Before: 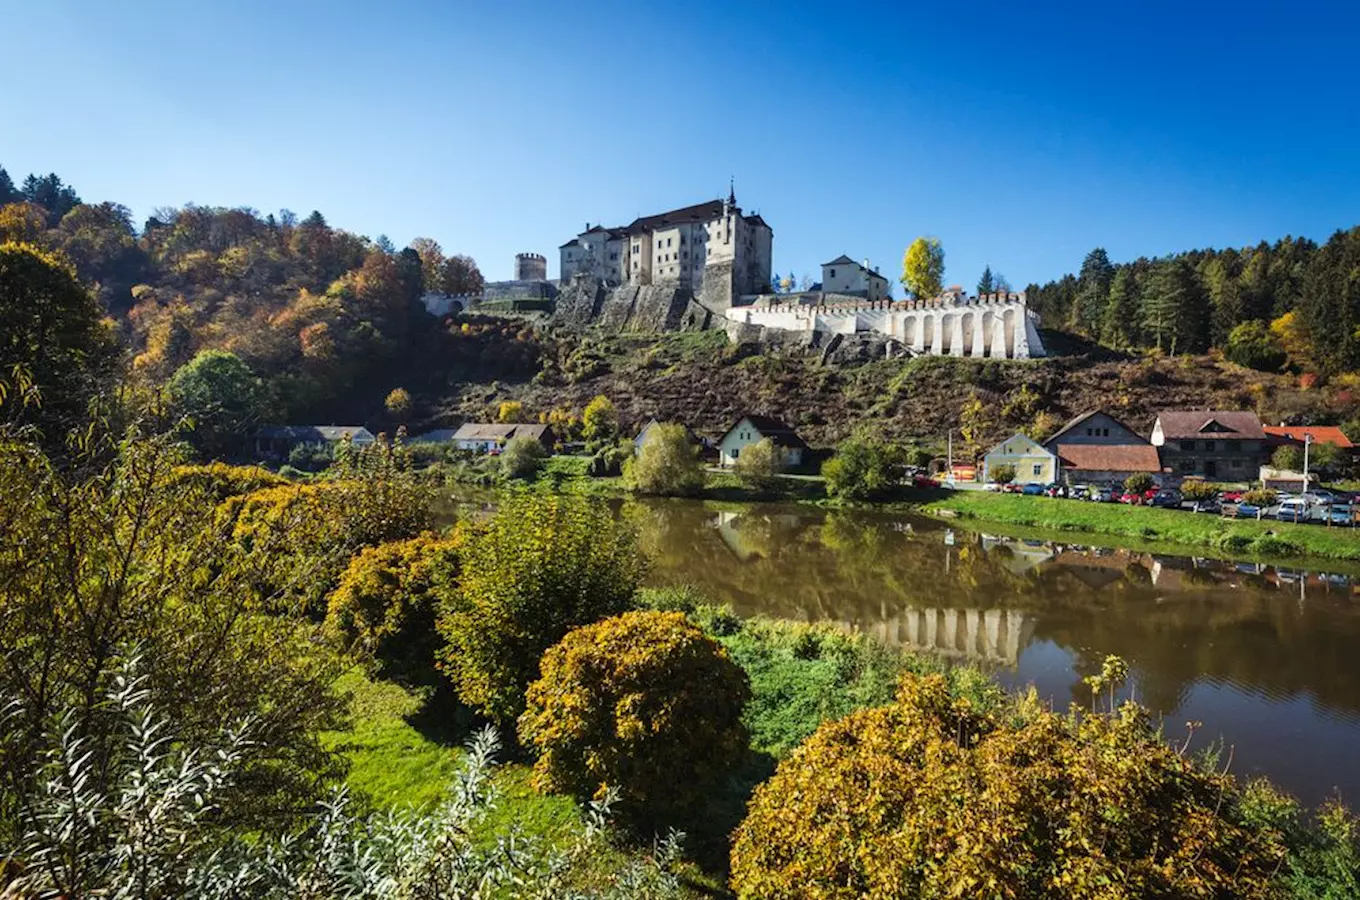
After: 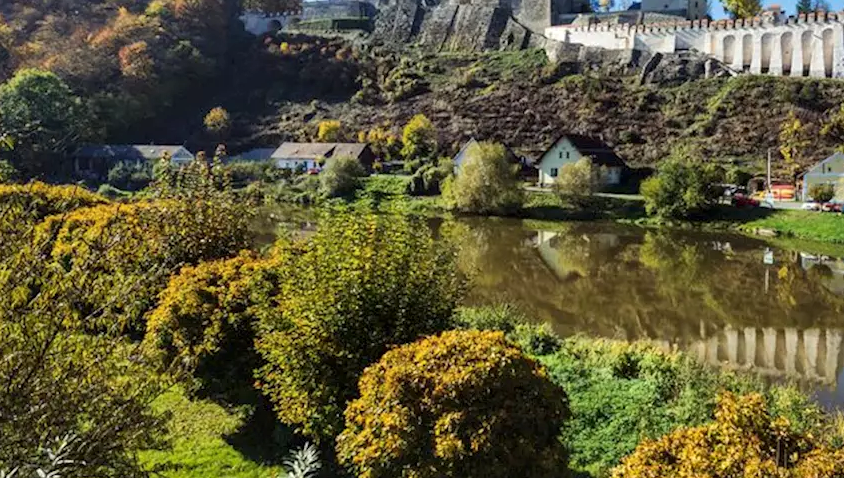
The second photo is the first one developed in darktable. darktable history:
shadows and highlights: shadows 25, highlights -25
crop: left 13.312%, top 31.28%, right 24.627%, bottom 15.582%
local contrast: mode bilateral grid, contrast 20, coarseness 50, detail 130%, midtone range 0.2
